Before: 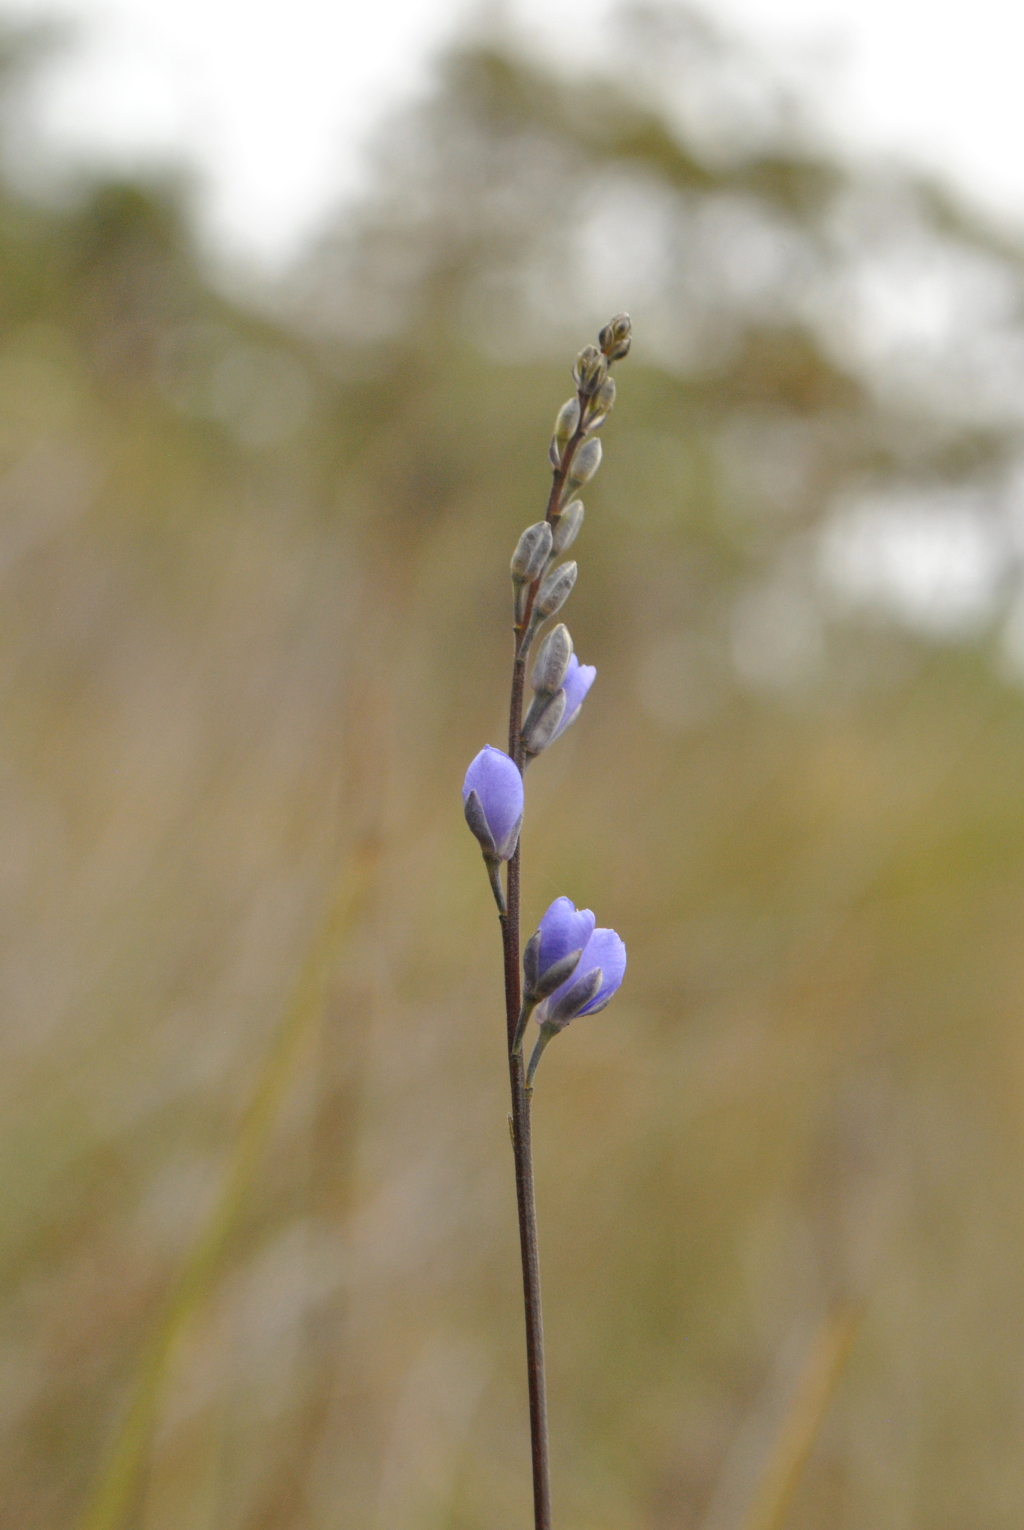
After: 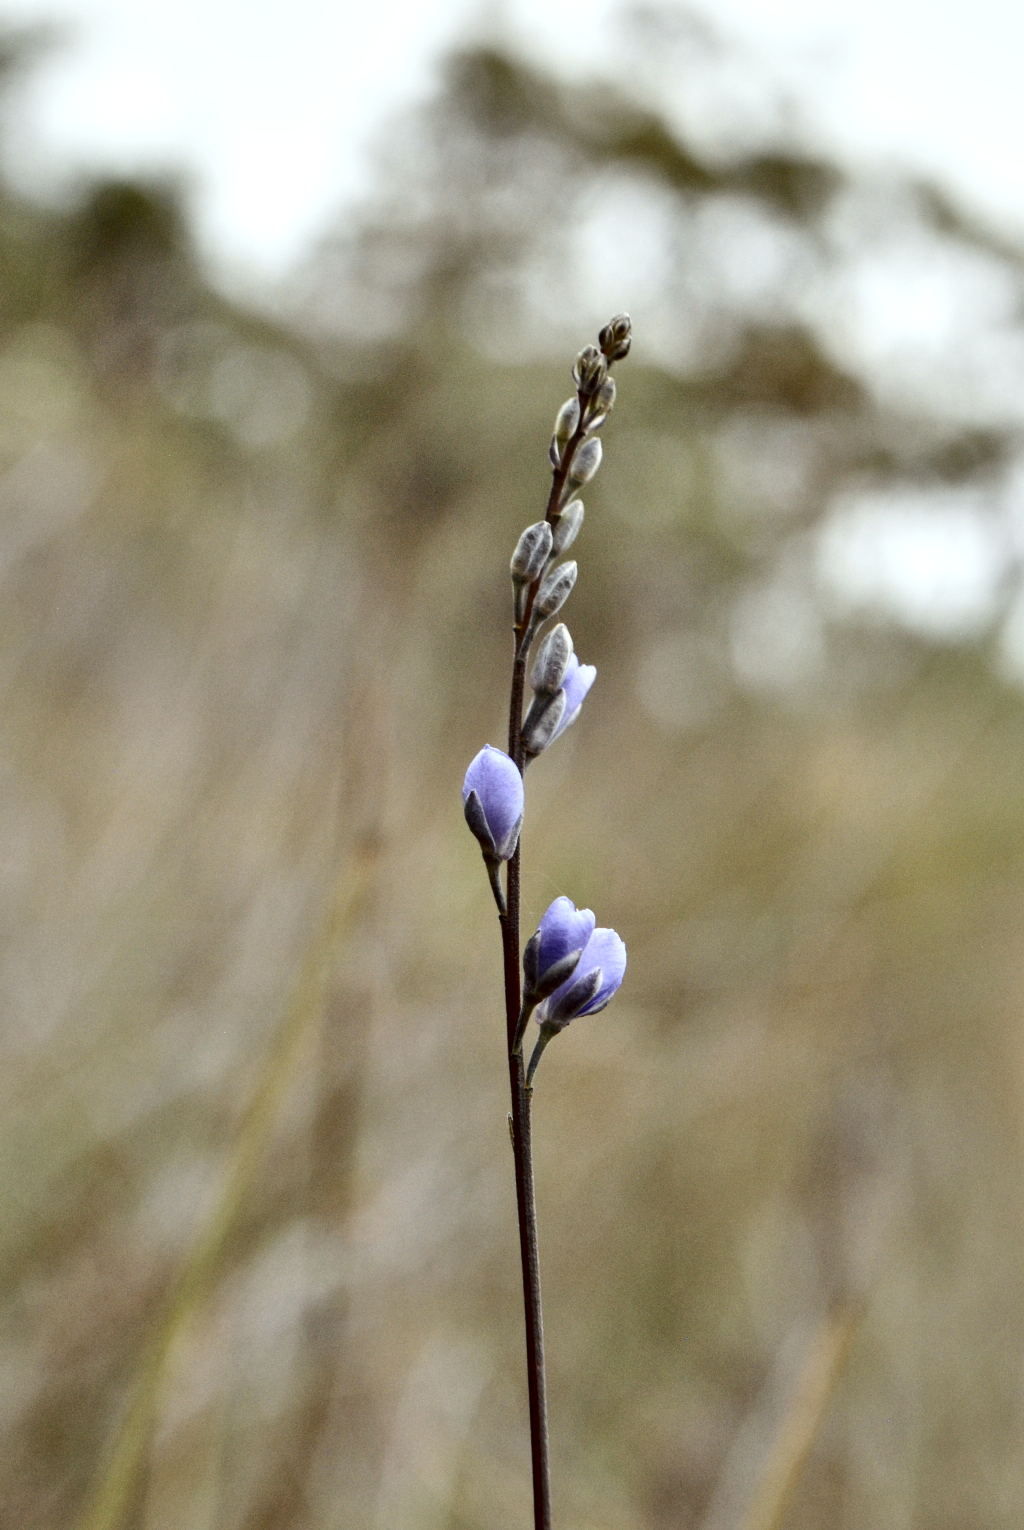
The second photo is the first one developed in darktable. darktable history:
exposure: black level correction 0.006, compensate highlight preservation false
contrast brightness saturation: contrast 0.252, saturation -0.32
contrast equalizer: y [[0.6 ×6], [0.55 ×6], [0 ×6], [0 ×6], [0 ×6]]
color correction: highlights a* -2.88, highlights b* -1.91, shadows a* 2.46, shadows b* 2.81
